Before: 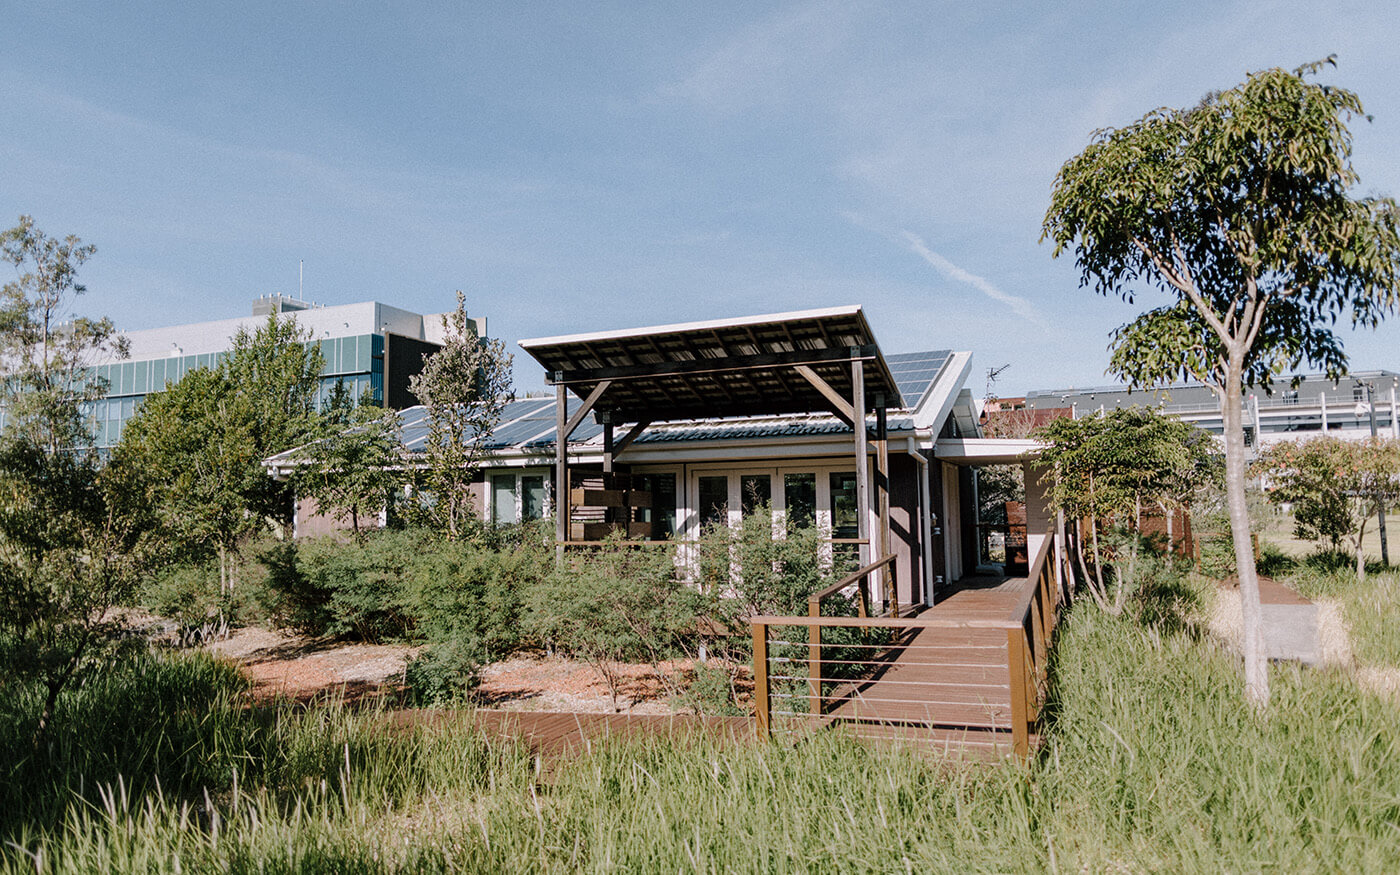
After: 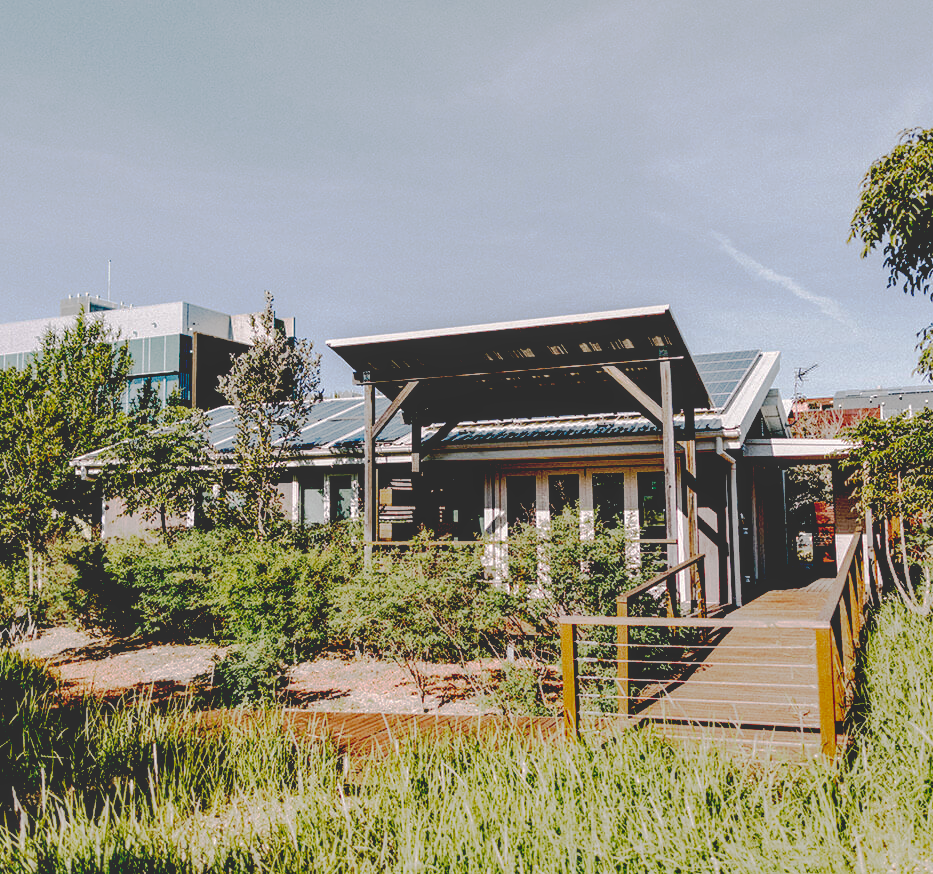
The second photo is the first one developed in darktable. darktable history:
base curve: curves: ch0 [(0.065, 0.026) (0.236, 0.358) (0.53, 0.546) (0.777, 0.841) (0.924, 0.992)], preserve colors none
local contrast: on, module defaults
color calibration: x 0.341, y 0.354, temperature 5210.69 K
crop and rotate: left 13.768%, right 19.546%
